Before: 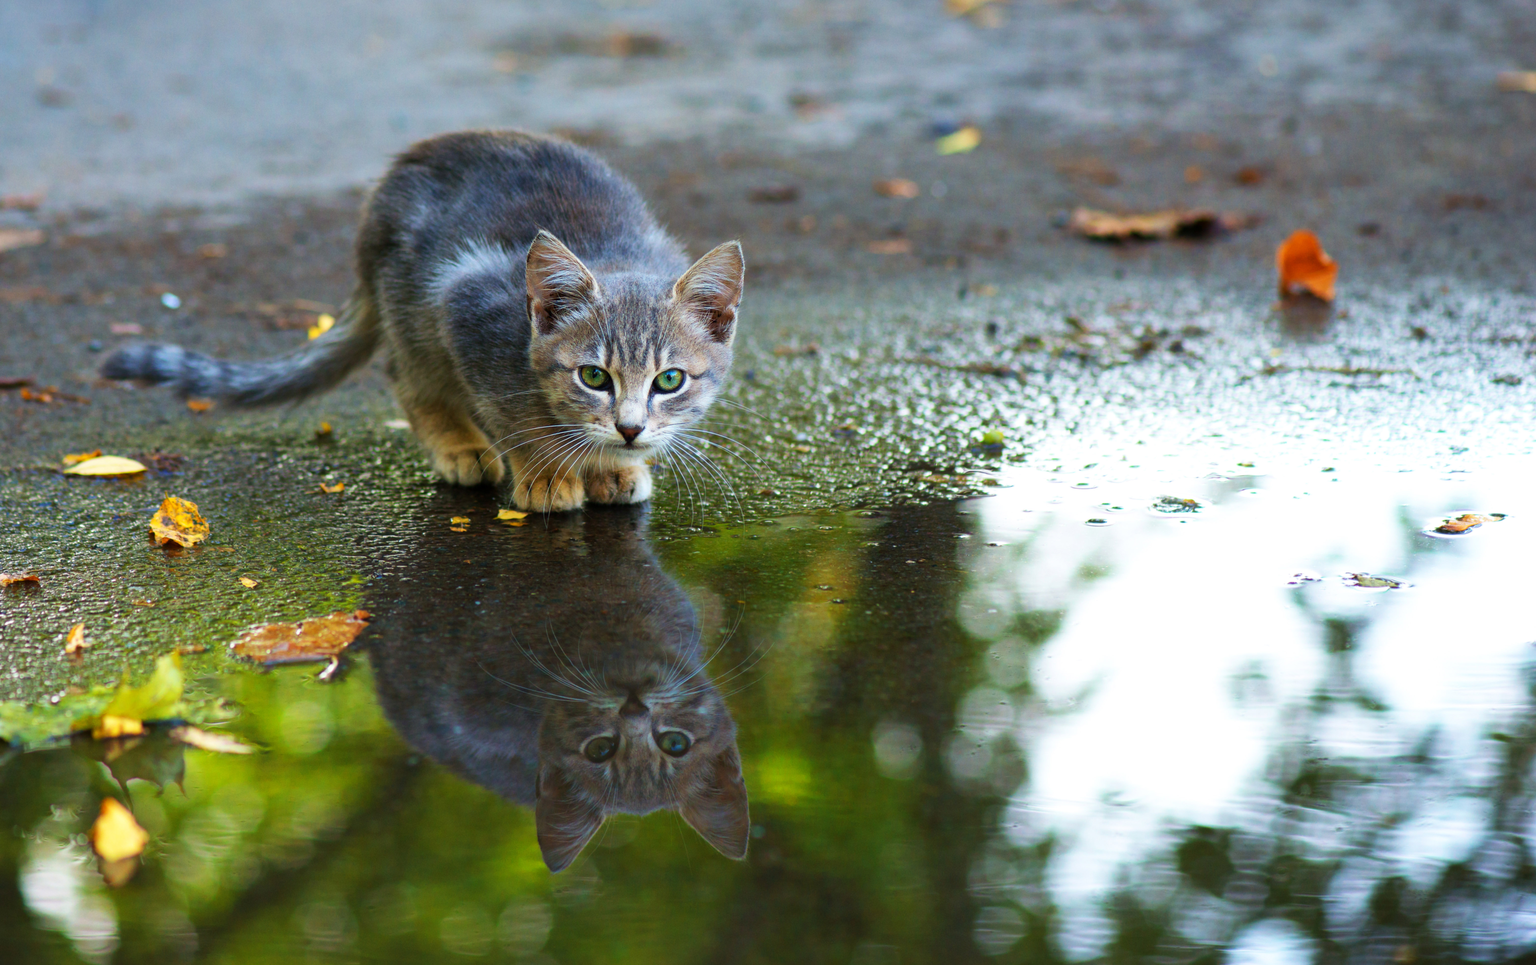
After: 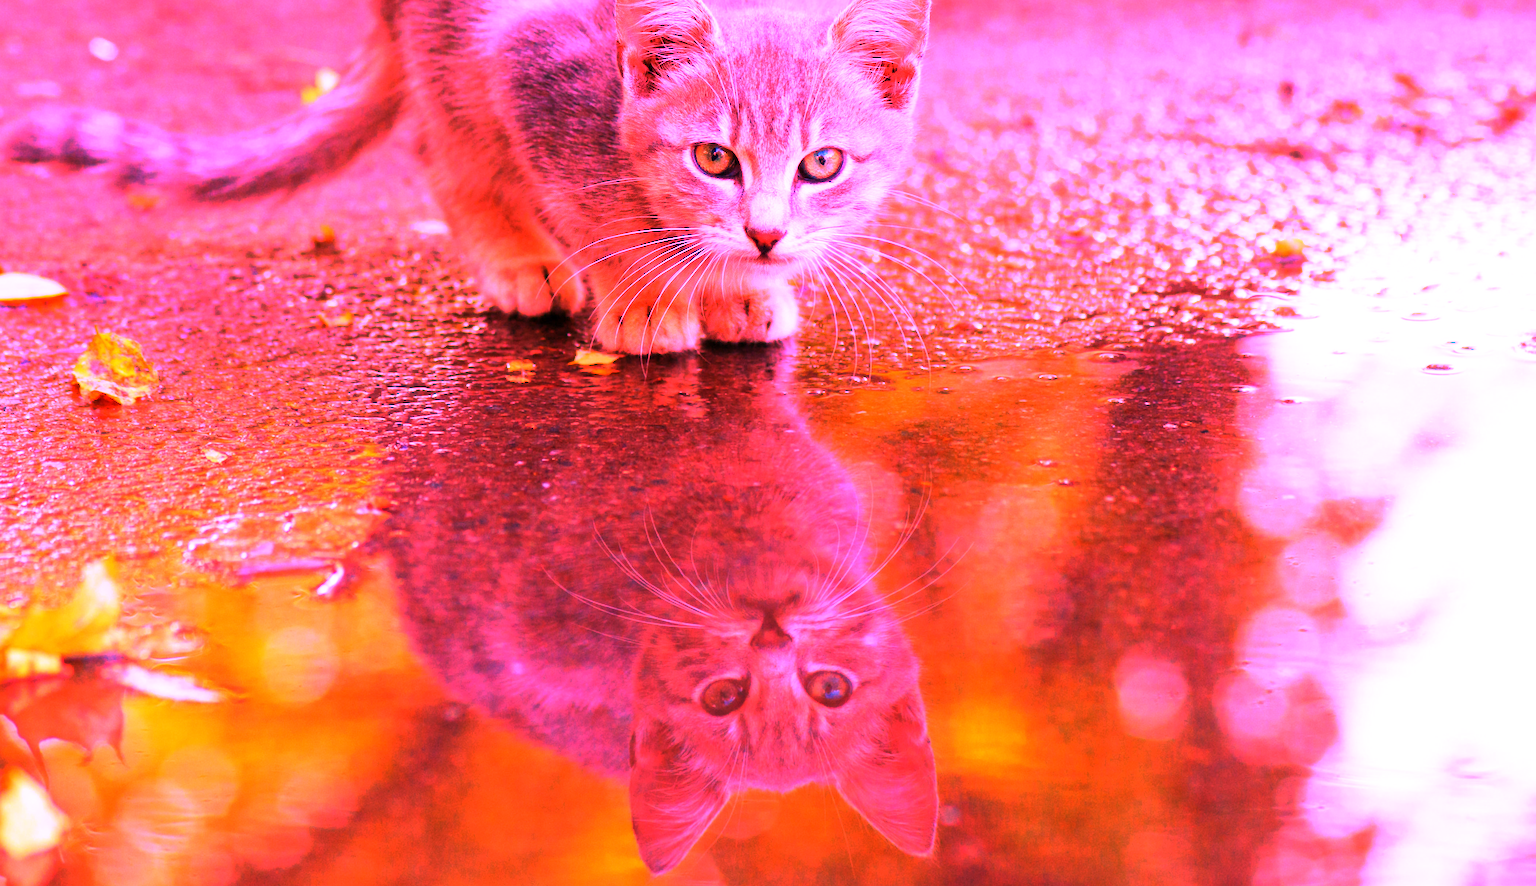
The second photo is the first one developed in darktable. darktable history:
white balance: red 4.26, blue 1.802
crop: left 6.488%, top 27.668%, right 24.183%, bottom 8.656%
